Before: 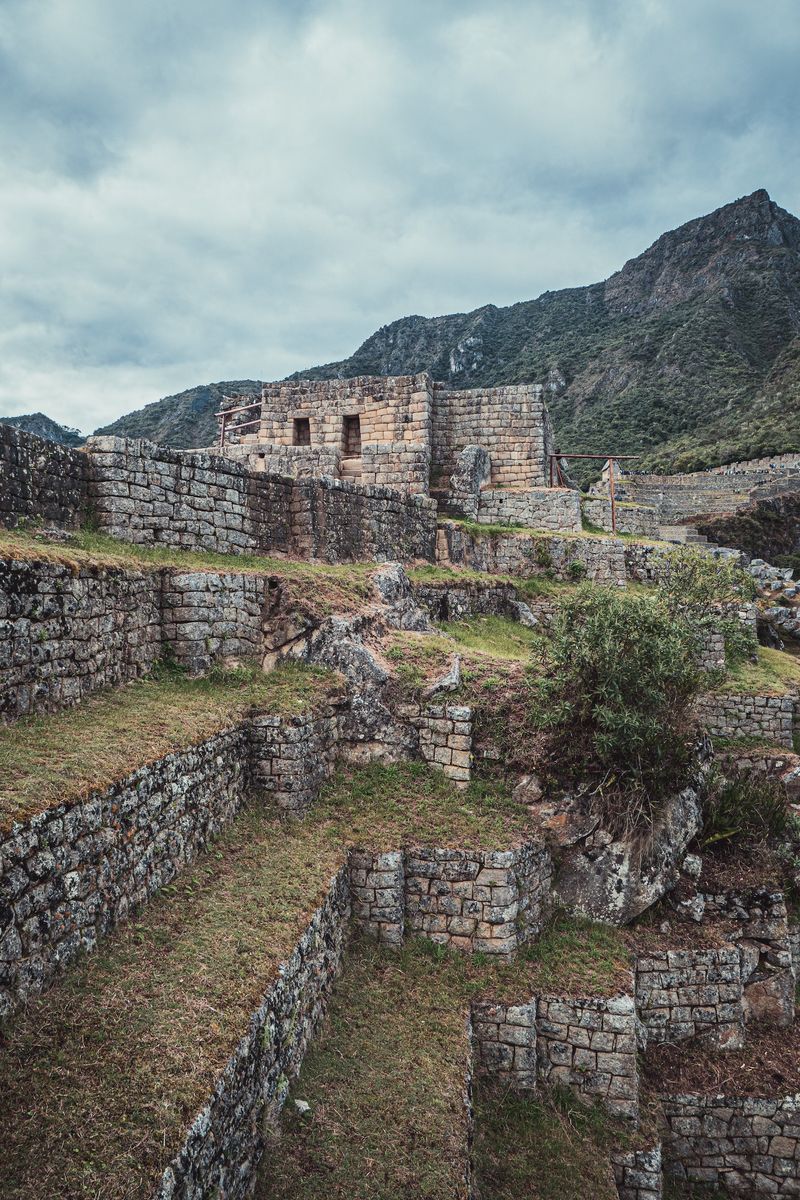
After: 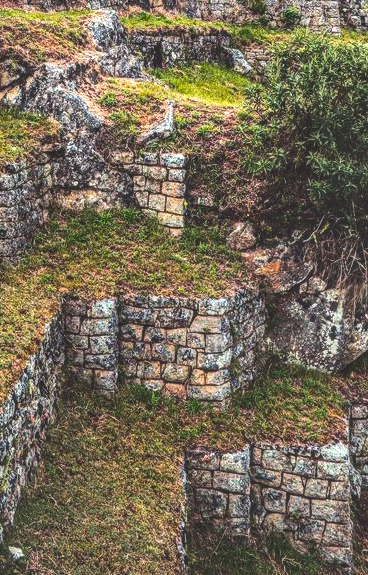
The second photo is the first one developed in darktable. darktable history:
crop: left 35.812%, top 46.12%, right 18.105%, bottom 5.884%
shadows and highlights: shadows 60.06, soften with gaussian
local contrast: highlights 1%, shadows 2%, detail 133%
tone equalizer: -8 EV -0.756 EV, -7 EV -0.699 EV, -6 EV -0.636 EV, -5 EV -0.418 EV, -3 EV 0.39 EV, -2 EV 0.6 EV, -1 EV 0.681 EV, +0 EV 0.735 EV, edges refinement/feathering 500, mask exposure compensation -1.57 EV, preserve details no
color balance rgb: power › hue 210.83°, global offset › luminance 2%, linear chroma grading › global chroma 14.429%, perceptual saturation grading › global saturation 16.687%, global vibrance 50.68%
